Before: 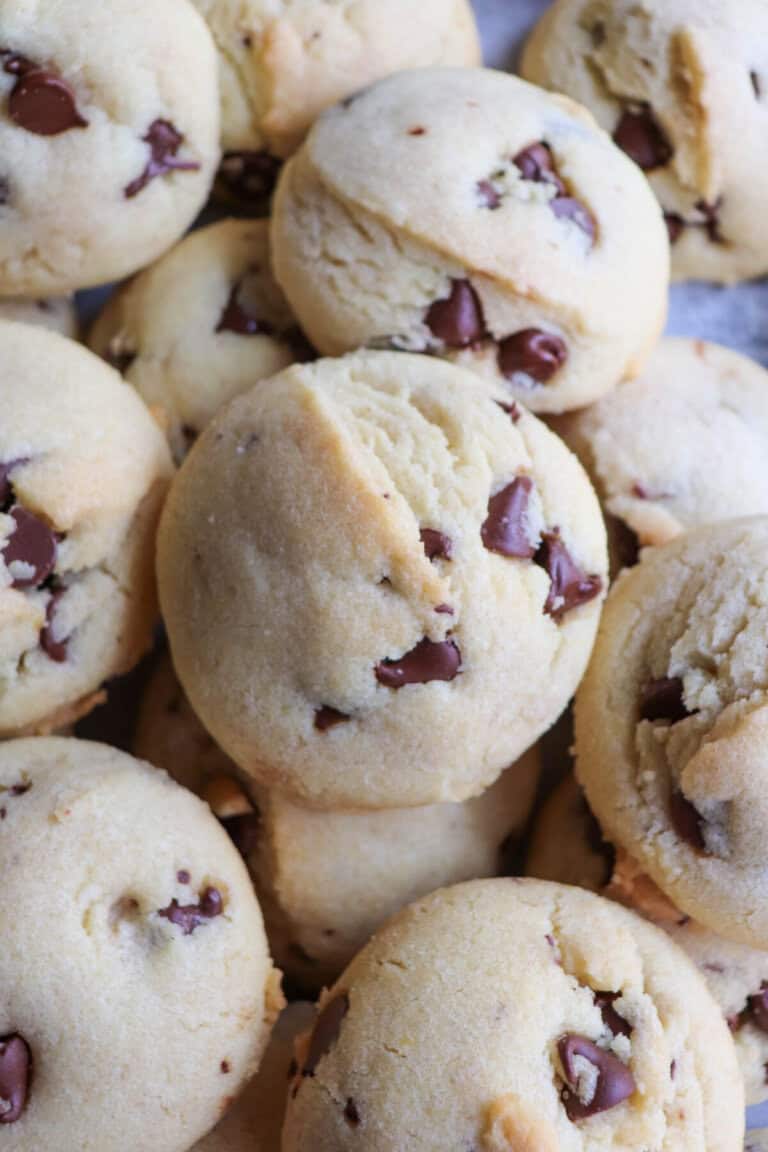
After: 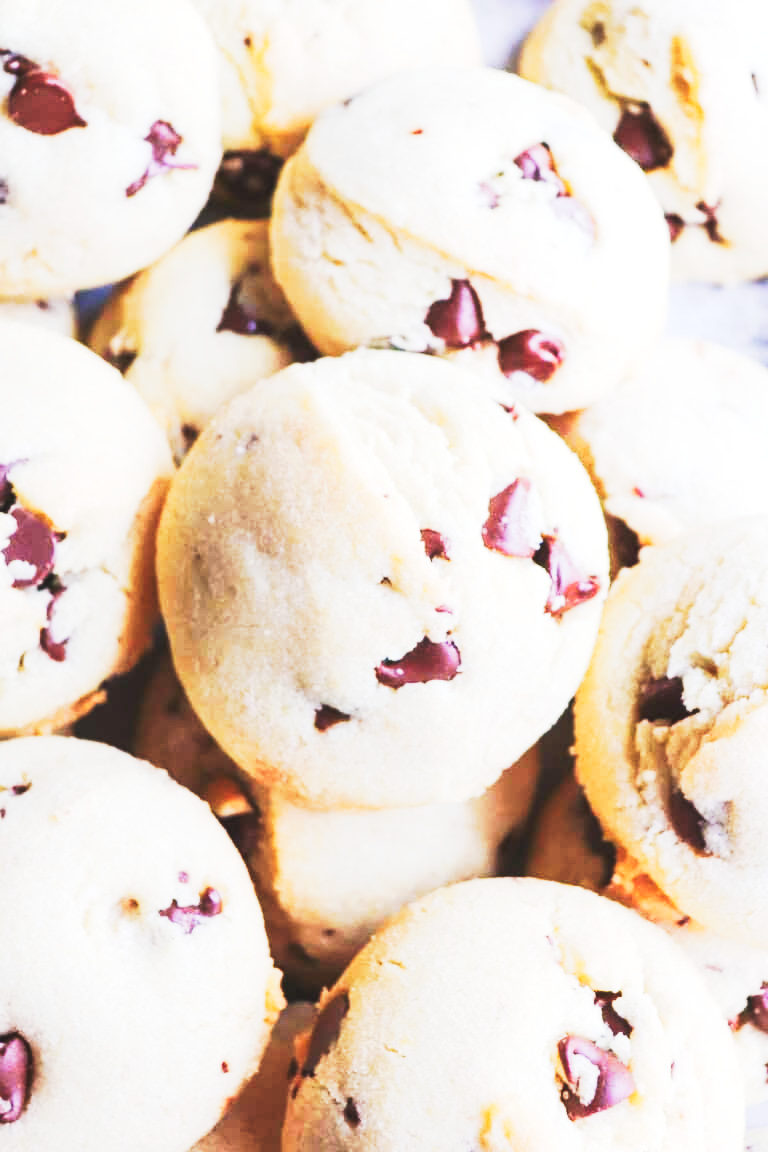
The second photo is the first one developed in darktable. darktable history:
tone curve: curves: ch0 [(0, 0.098) (0.262, 0.324) (0.421, 0.59) (0.54, 0.803) (0.725, 0.922) (0.99, 0.974)], preserve colors none
exposure: black level correction 0, exposure 1.001 EV, compensate highlight preservation false
